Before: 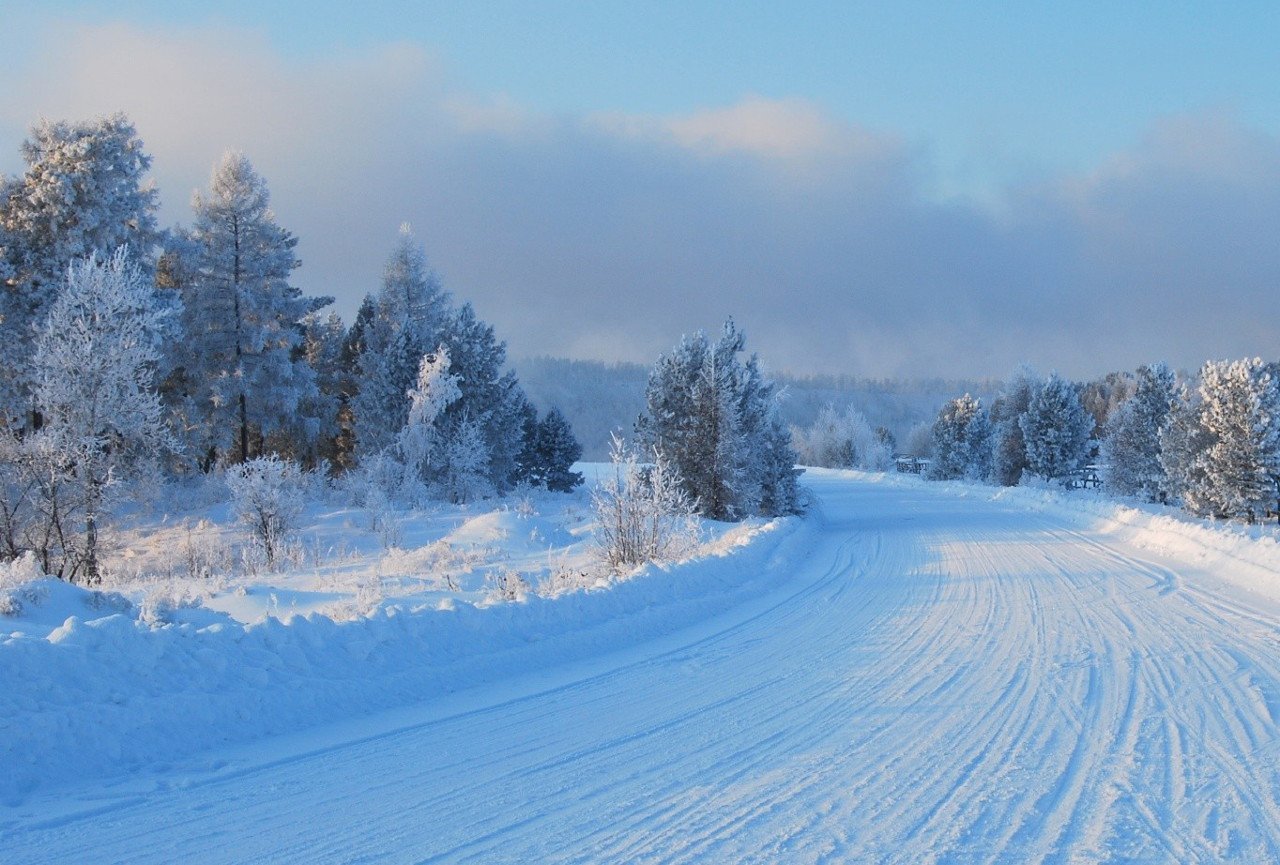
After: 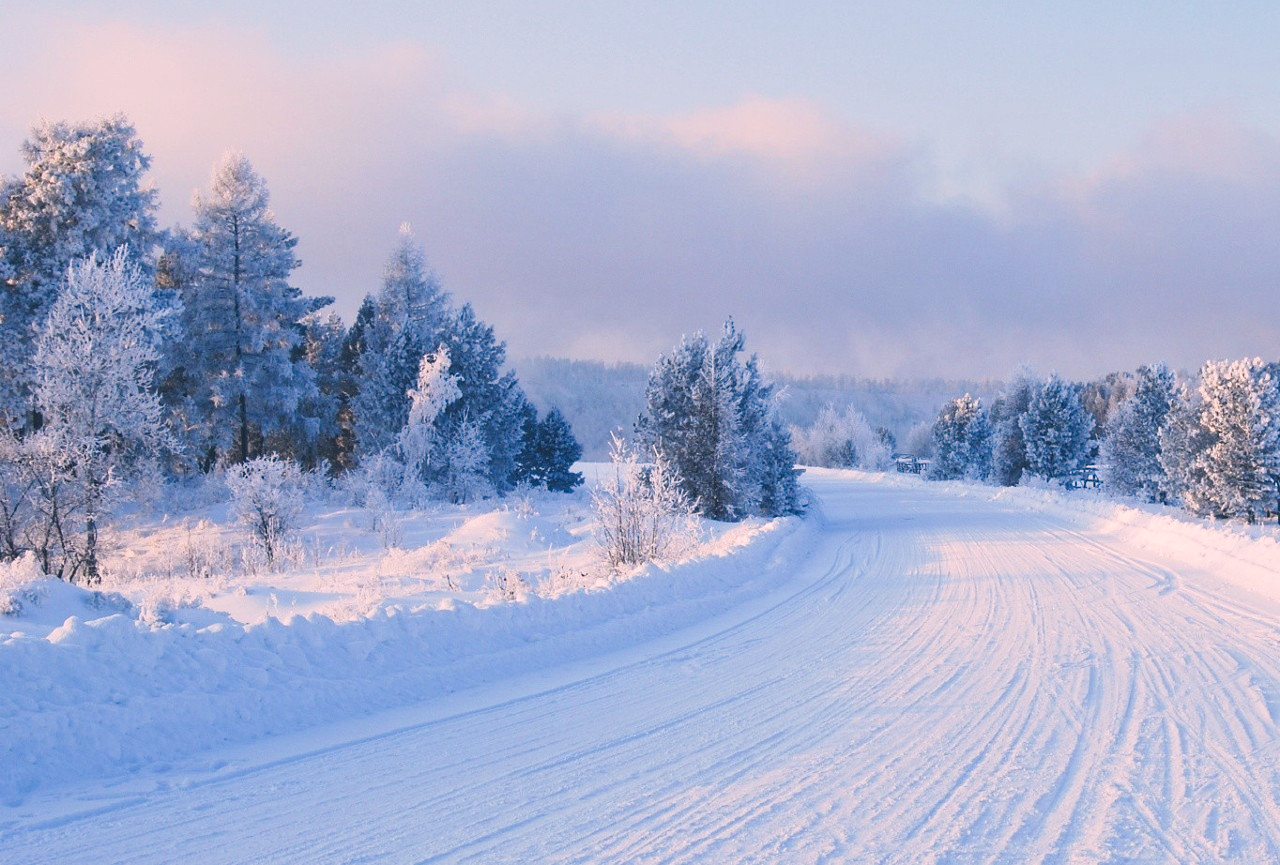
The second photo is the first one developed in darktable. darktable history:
color correction: highlights a* 14.02, highlights b* 5.88, shadows a* -5.87, shadows b* -15.31, saturation 0.868
tone curve: curves: ch0 [(0, 0) (0.003, 0.117) (0.011, 0.125) (0.025, 0.133) (0.044, 0.144) (0.069, 0.152) (0.1, 0.167) (0.136, 0.186) (0.177, 0.21) (0.224, 0.244) (0.277, 0.295) (0.335, 0.357) (0.399, 0.445) (0.468, 0.531) (0.543, 0.629) (0.623, 0.716) (0.709, 0.803) (0.801, 0.876) (0.898, 0.939) (1, 1)], preserve colors none
